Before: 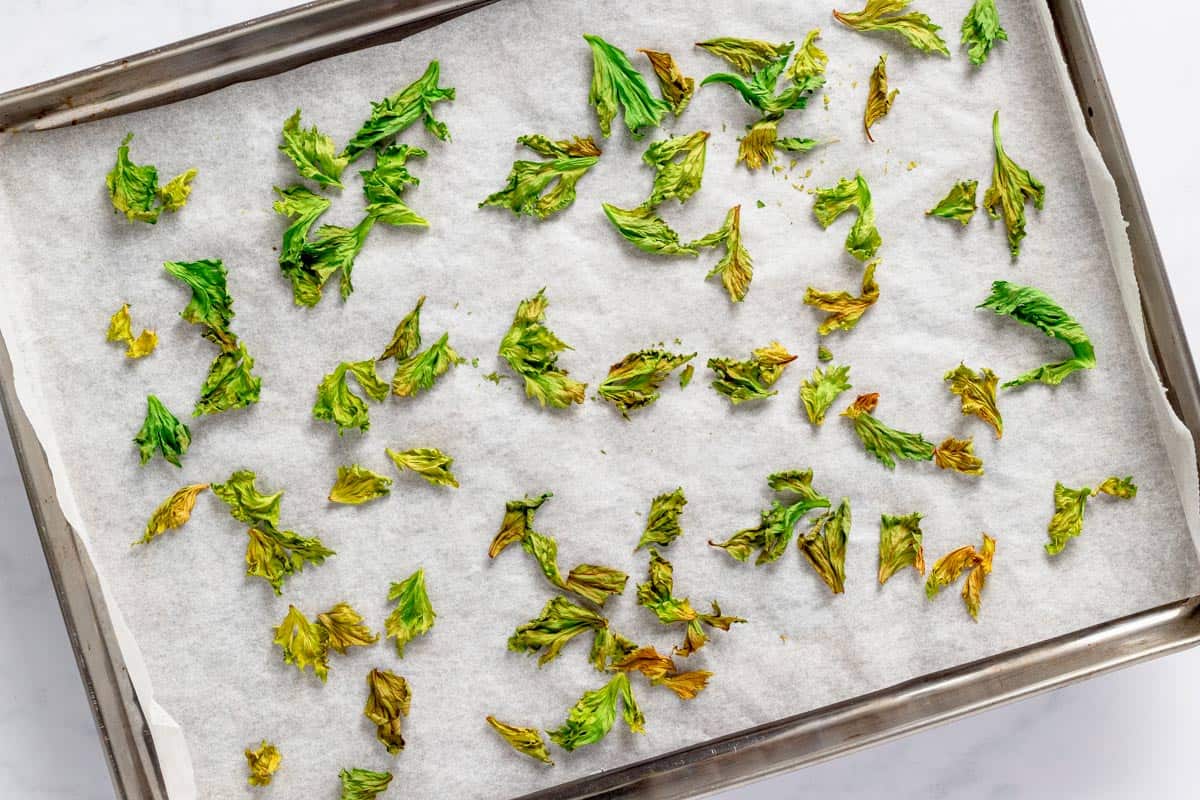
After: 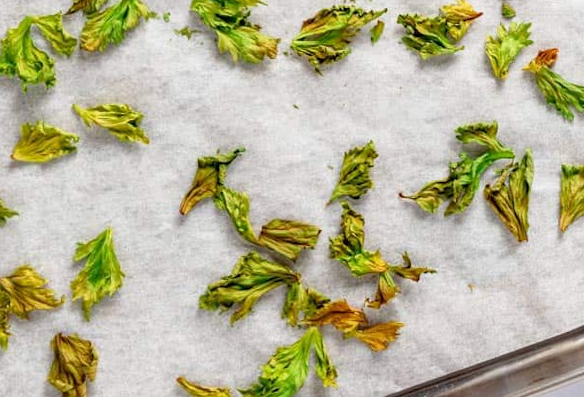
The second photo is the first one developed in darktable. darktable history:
crop: left 29.672%, top 41.786%, right 20.851%, bottom 3.487%
rotate and perspective: rotation -0.013°, lens shift (vertical) -0.027, lens shift (horizontal) 0.178, crop left 0.016, crop right 0.989, crop top 0.082, crop bottom 0.918
